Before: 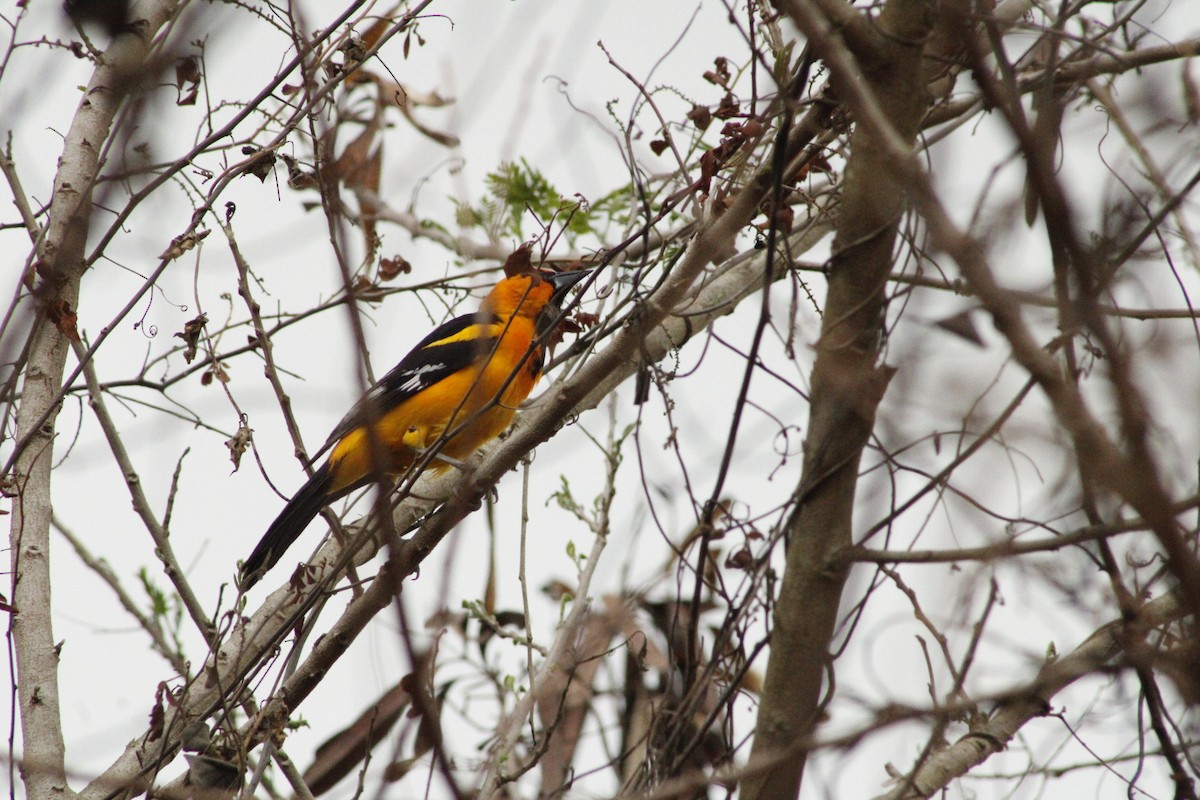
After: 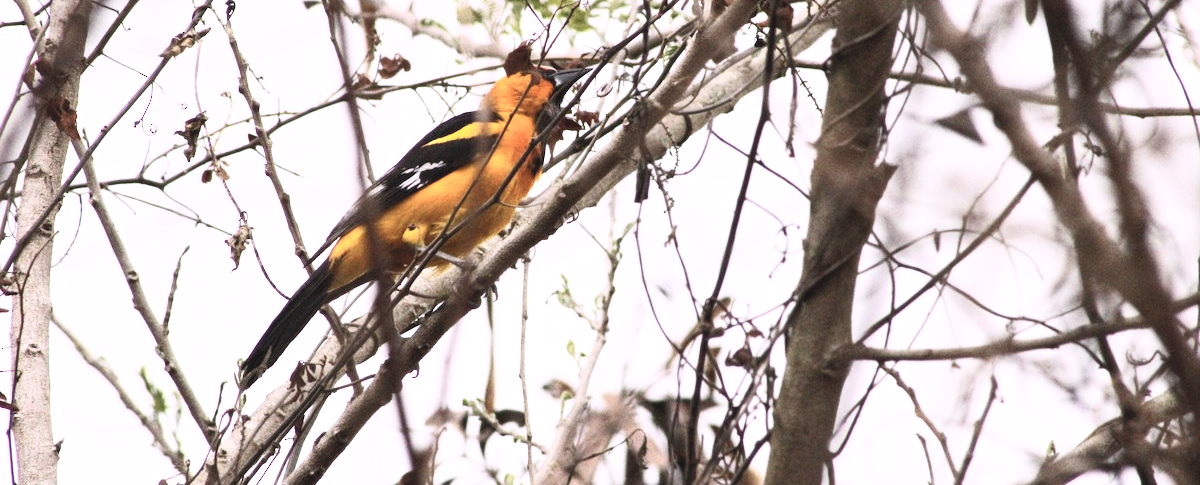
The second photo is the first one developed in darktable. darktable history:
crop and rotate: top 25.357%, bottom 13.942%
white balance: red 1.05, blue 1.072
color balance: contrast 10%
contrast brightness saturation: contrast 0.43, brightness 0.56, saturation -0.19
local contrast: highlights 100%, shadows 100%, detail 120%, midtone range 0.2
